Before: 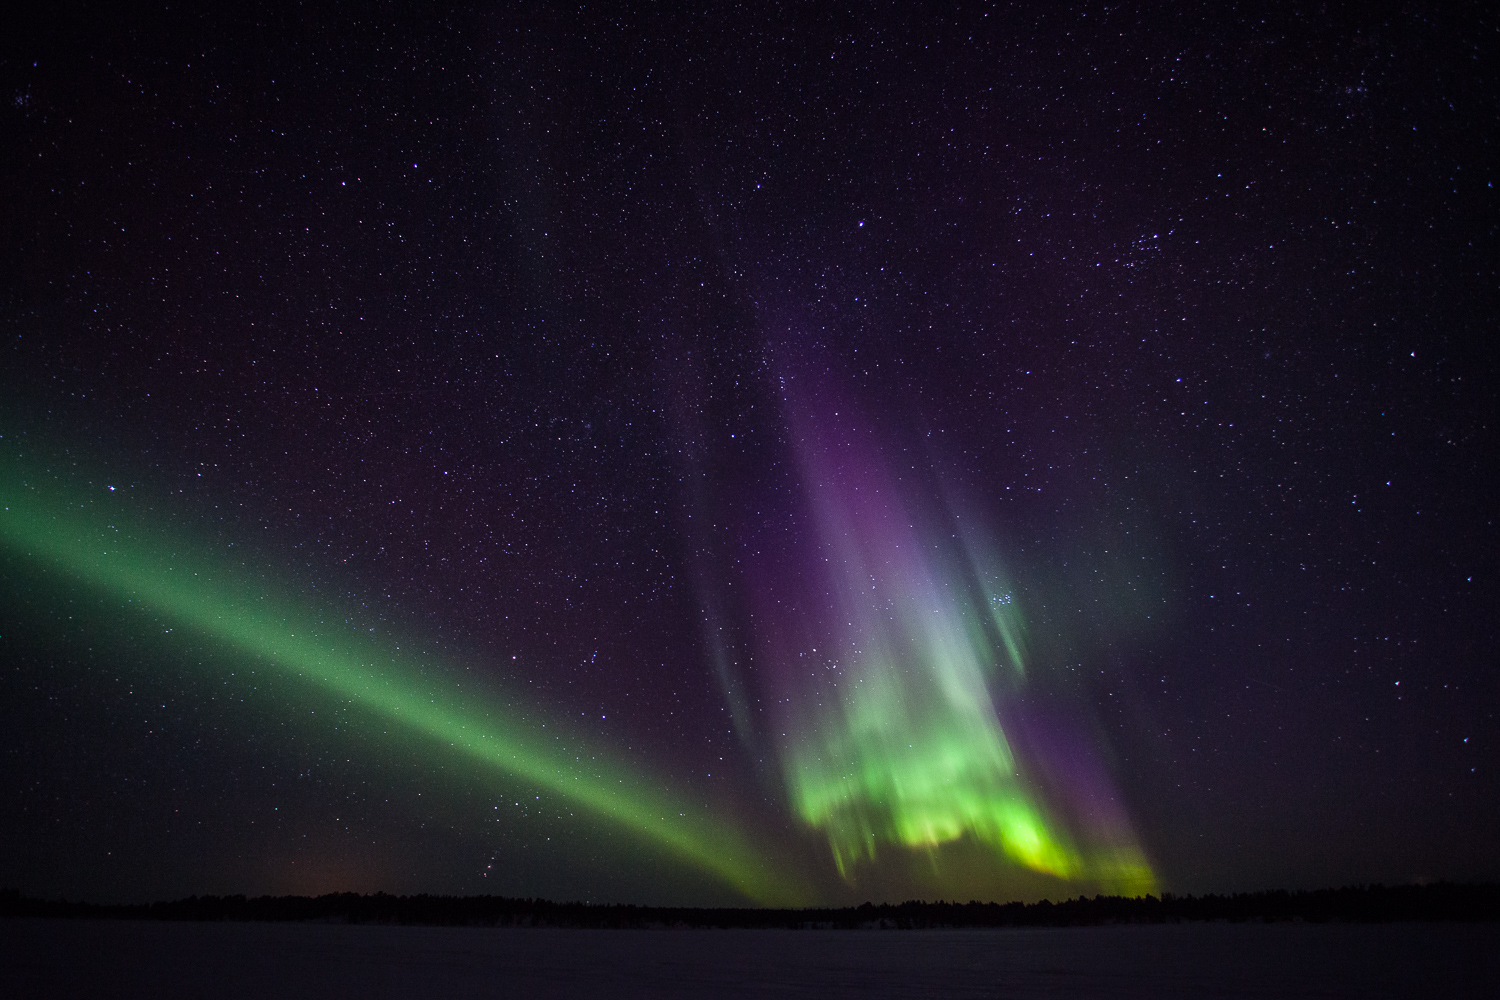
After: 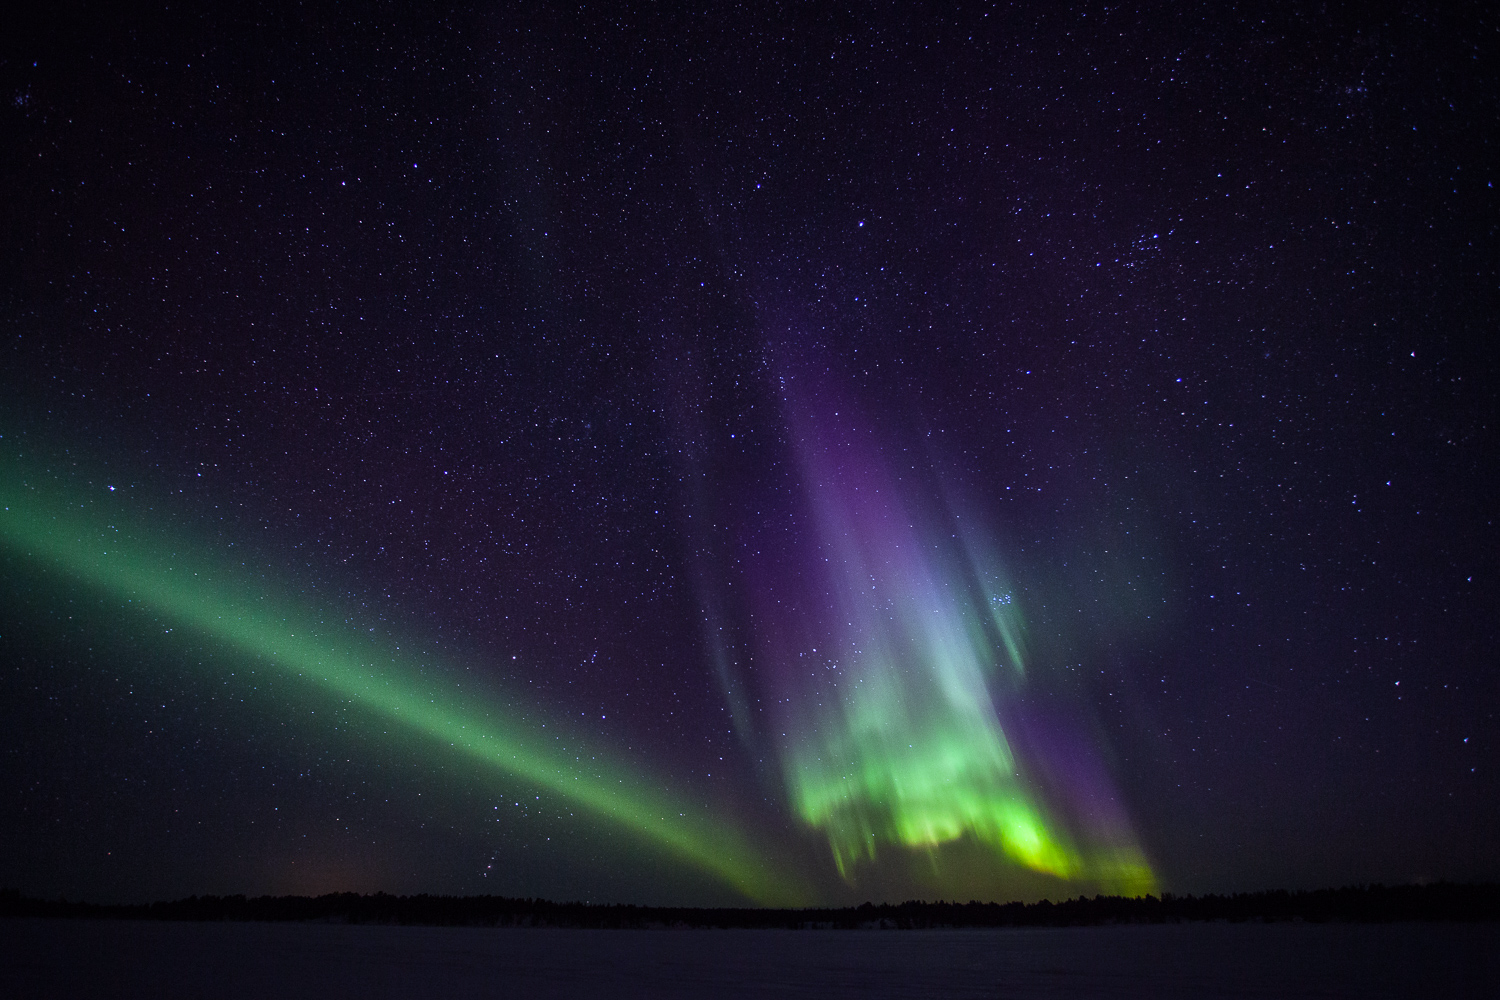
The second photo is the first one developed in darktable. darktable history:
vibrance: vibrance 0%
white balance: red 0.926, green 1.003, blue 1.133
